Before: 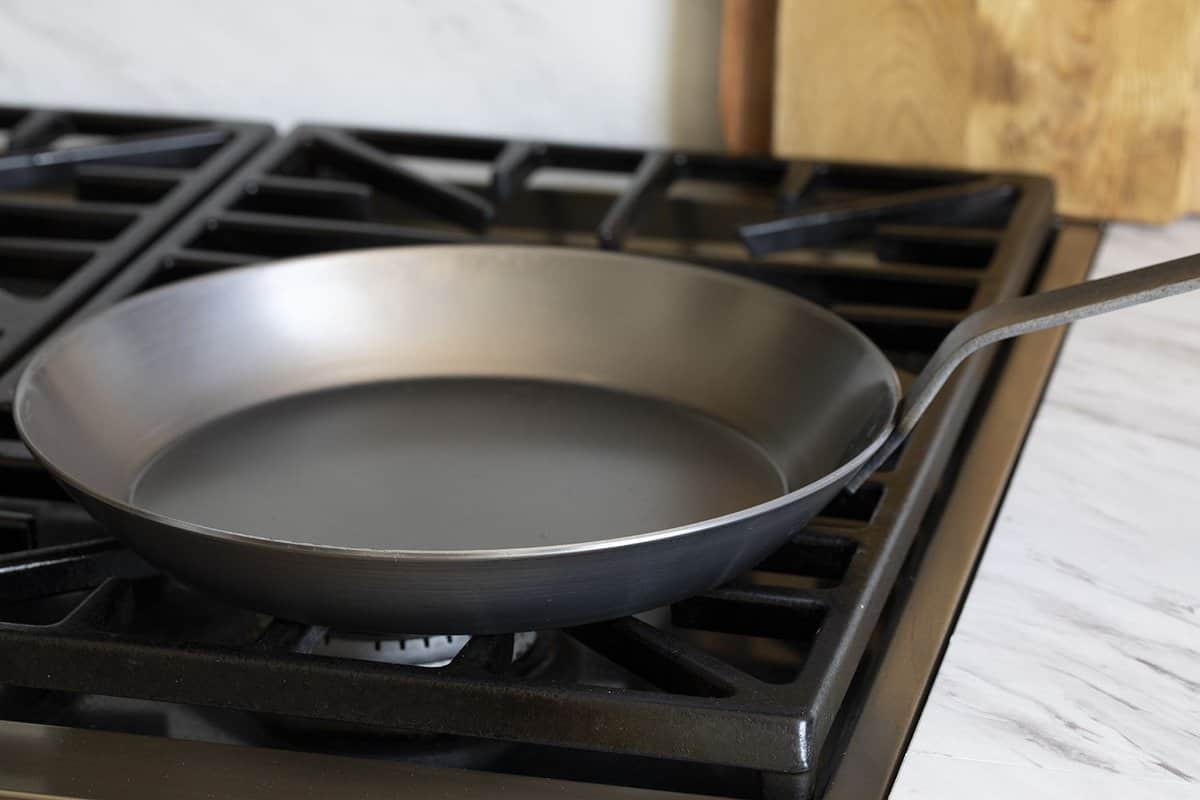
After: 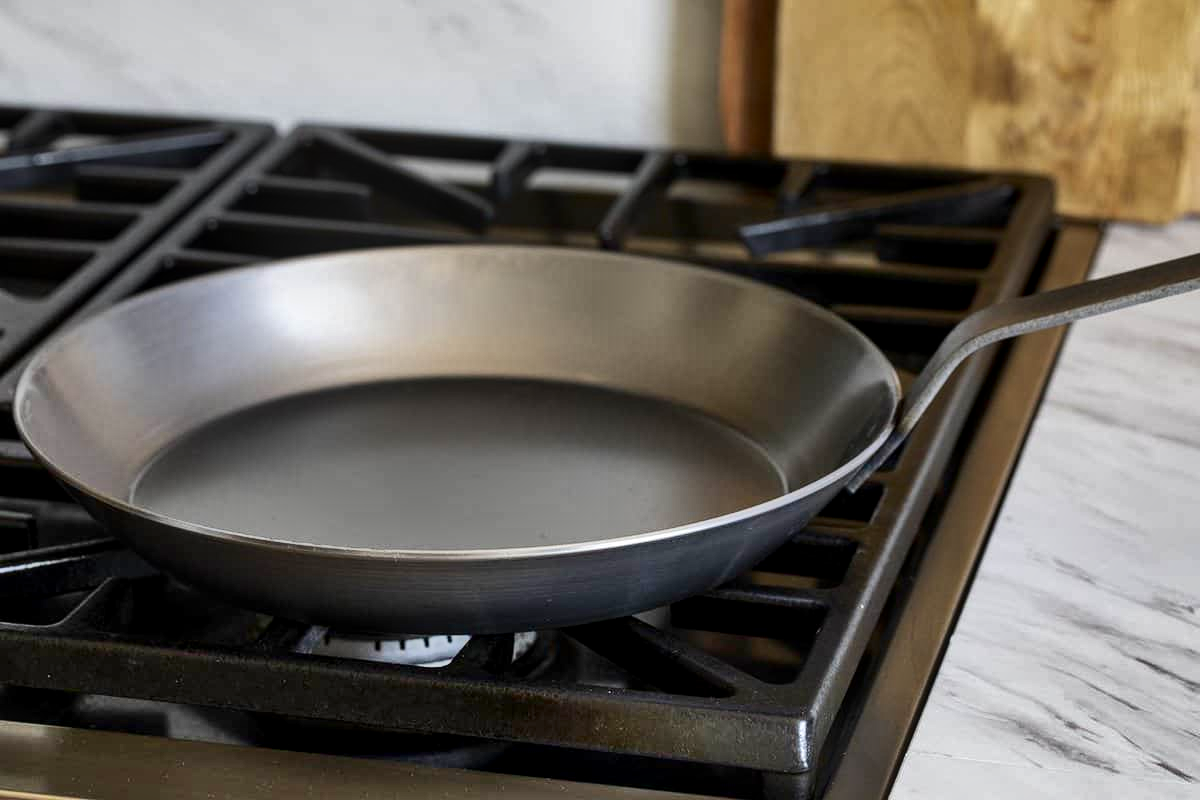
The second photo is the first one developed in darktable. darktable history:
contrast brightness saturation: contrast 0.067, brightness -0.126, saturation 0.056
shadows and highlights: shadows 61.24, soften with gaussian
local contrast: on, module defaults
